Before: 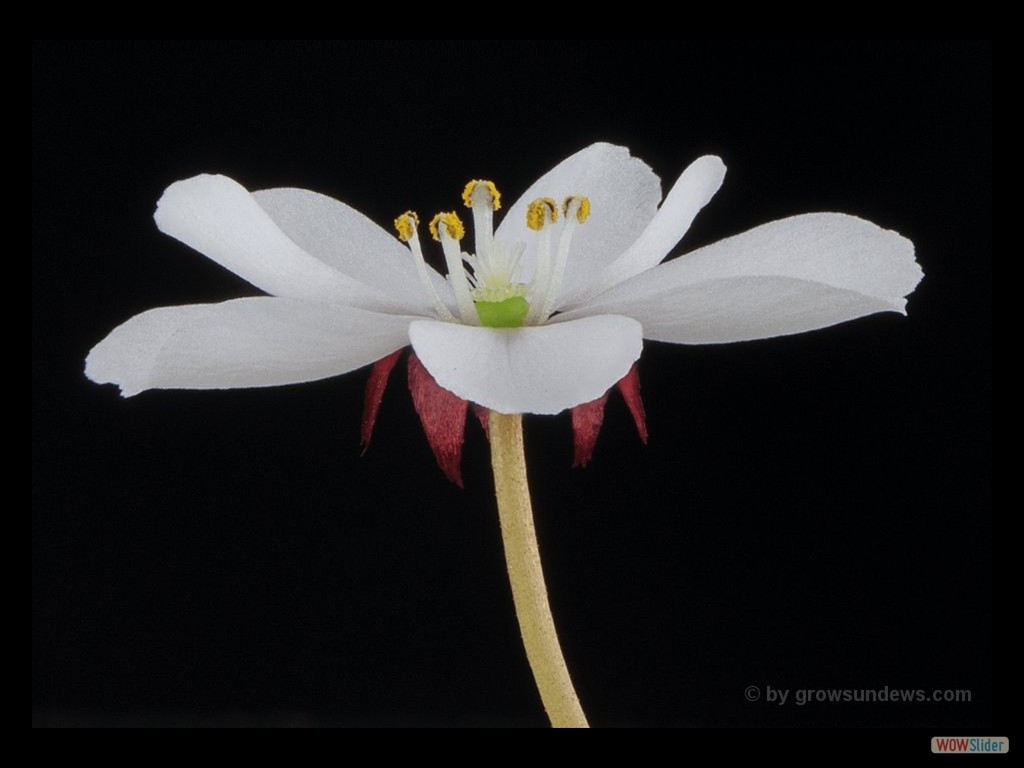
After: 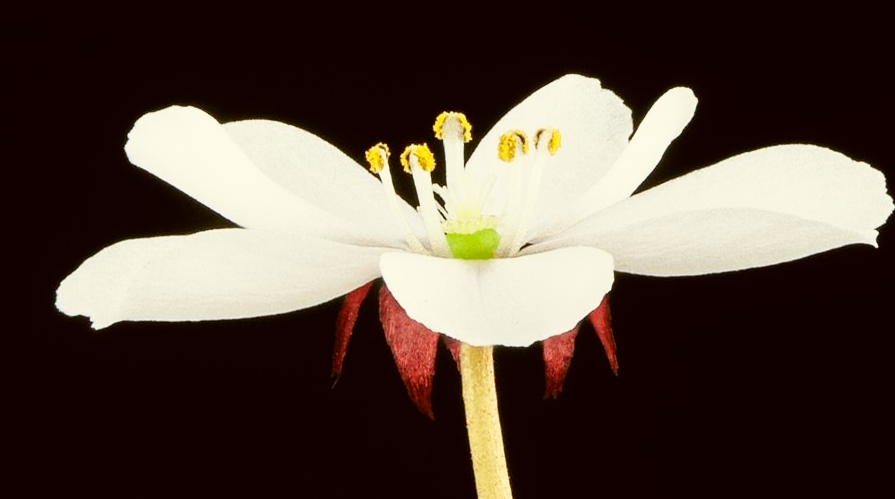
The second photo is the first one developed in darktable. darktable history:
color correction: highlights a* -1.24, highlights b* 10.59, shadows a* 0.873, shadows b* 18.68
crop: left 2.9%, top 8.968%, right 9.634%, bottom 25.941%
base curve: curves: ch0 [(0, 0) (0.005, 0.002) (0.15, 0.3) (0.4, 0.7) (0.75, 0.95) (1, 1)], exposure shift 0.577, preserve colors none
tone curve: curves: ch0 [(0, 0) (0.003, 0.003) (0.011, 0.012) (0.025, 0.027) (0.044, 0.048) (0.069, 0.075) (0.1, 0.108) (0.136, 0.147) (0.177, 0.192) (0.224, 0.243) (0.277, 0.3) (0.335, 0.363) (0.399, 0.433) (0.468, 0.508) (0.543, 0.589) (0.623, 0.676) (0.709, 0.769) (0.801, 0.868) (0.898, 0.949) (1, 1)], color space Lab, independent channels, preserve colors none
